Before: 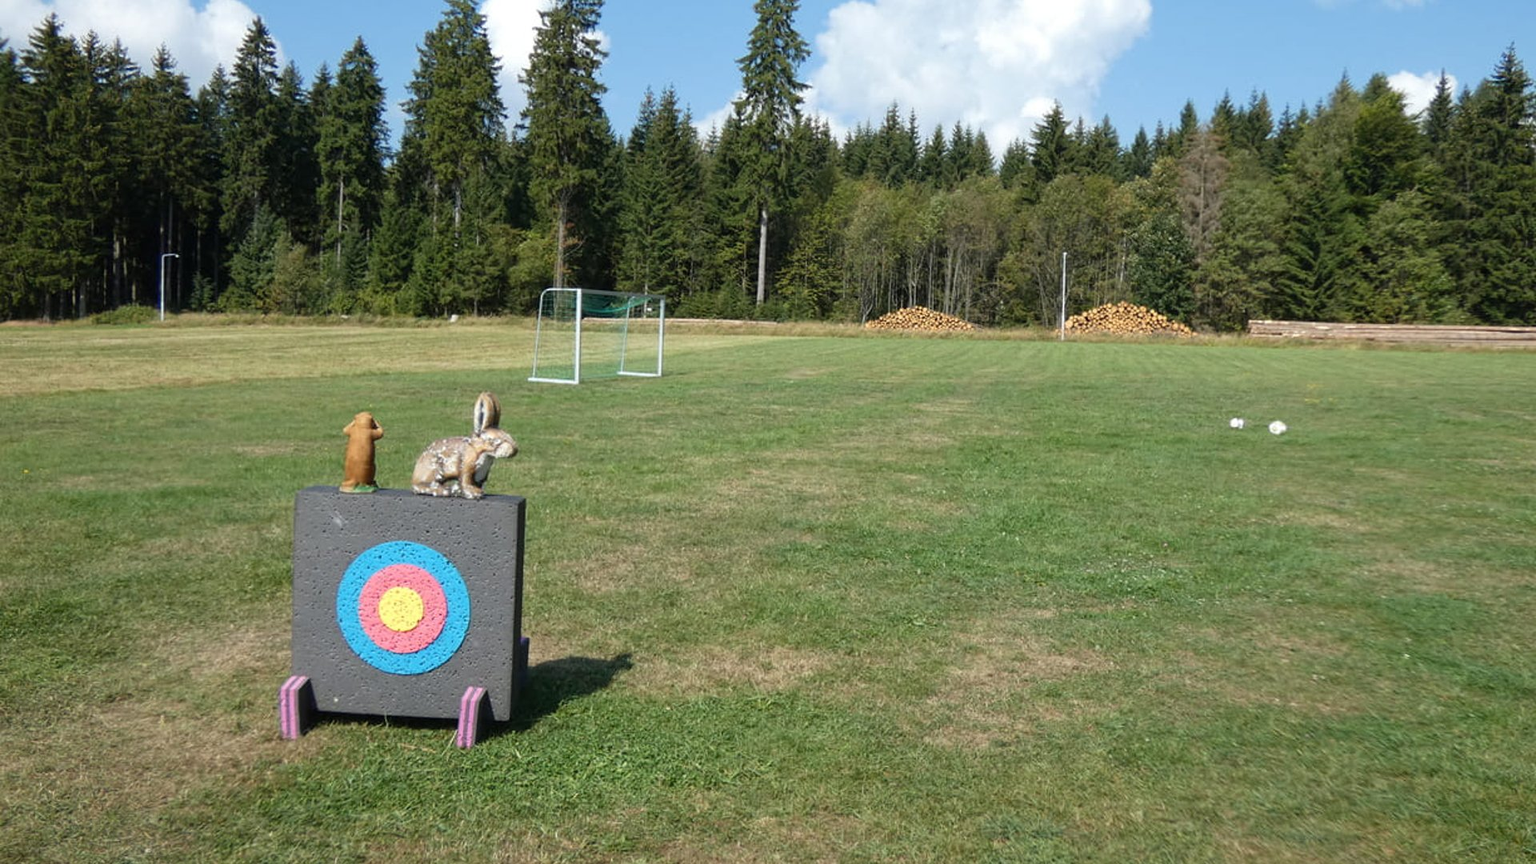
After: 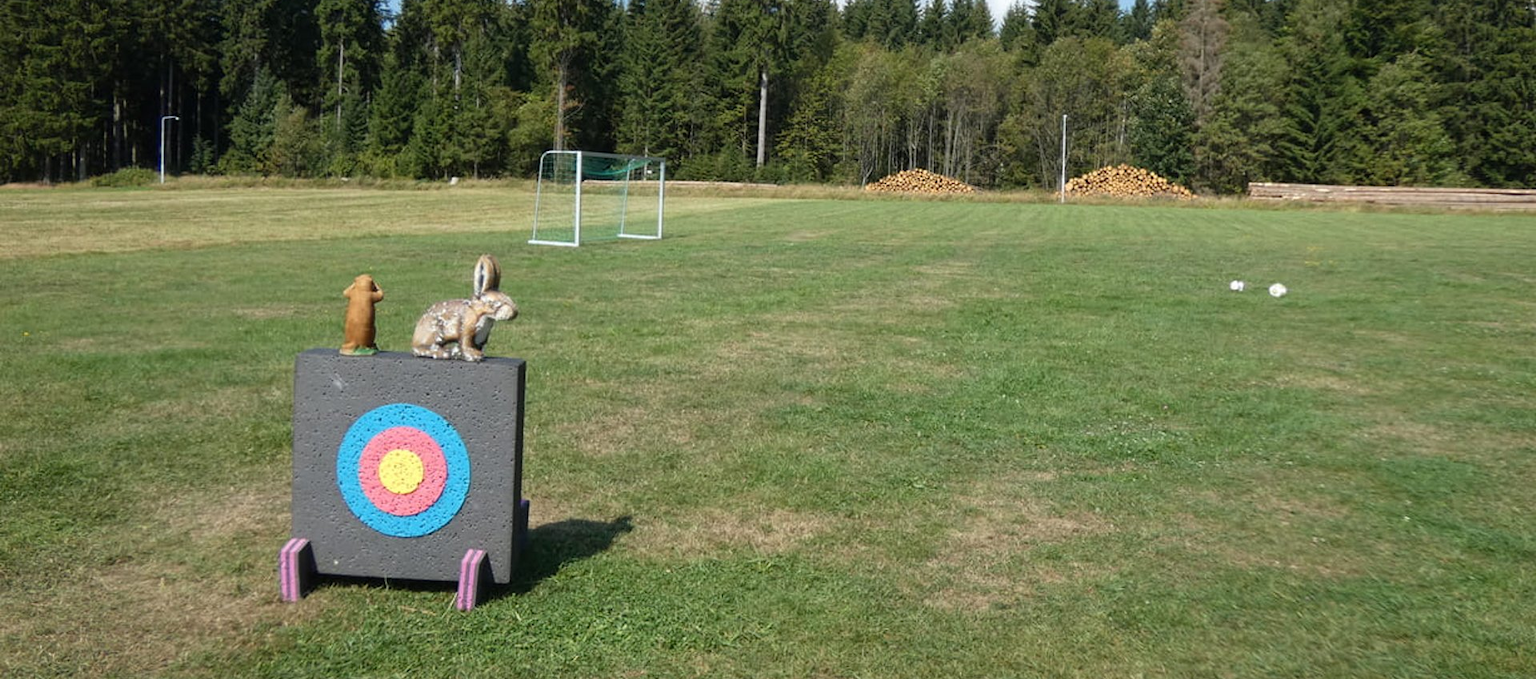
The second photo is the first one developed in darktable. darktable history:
crop and rotate: top 15.979%, bottom 5.349%
